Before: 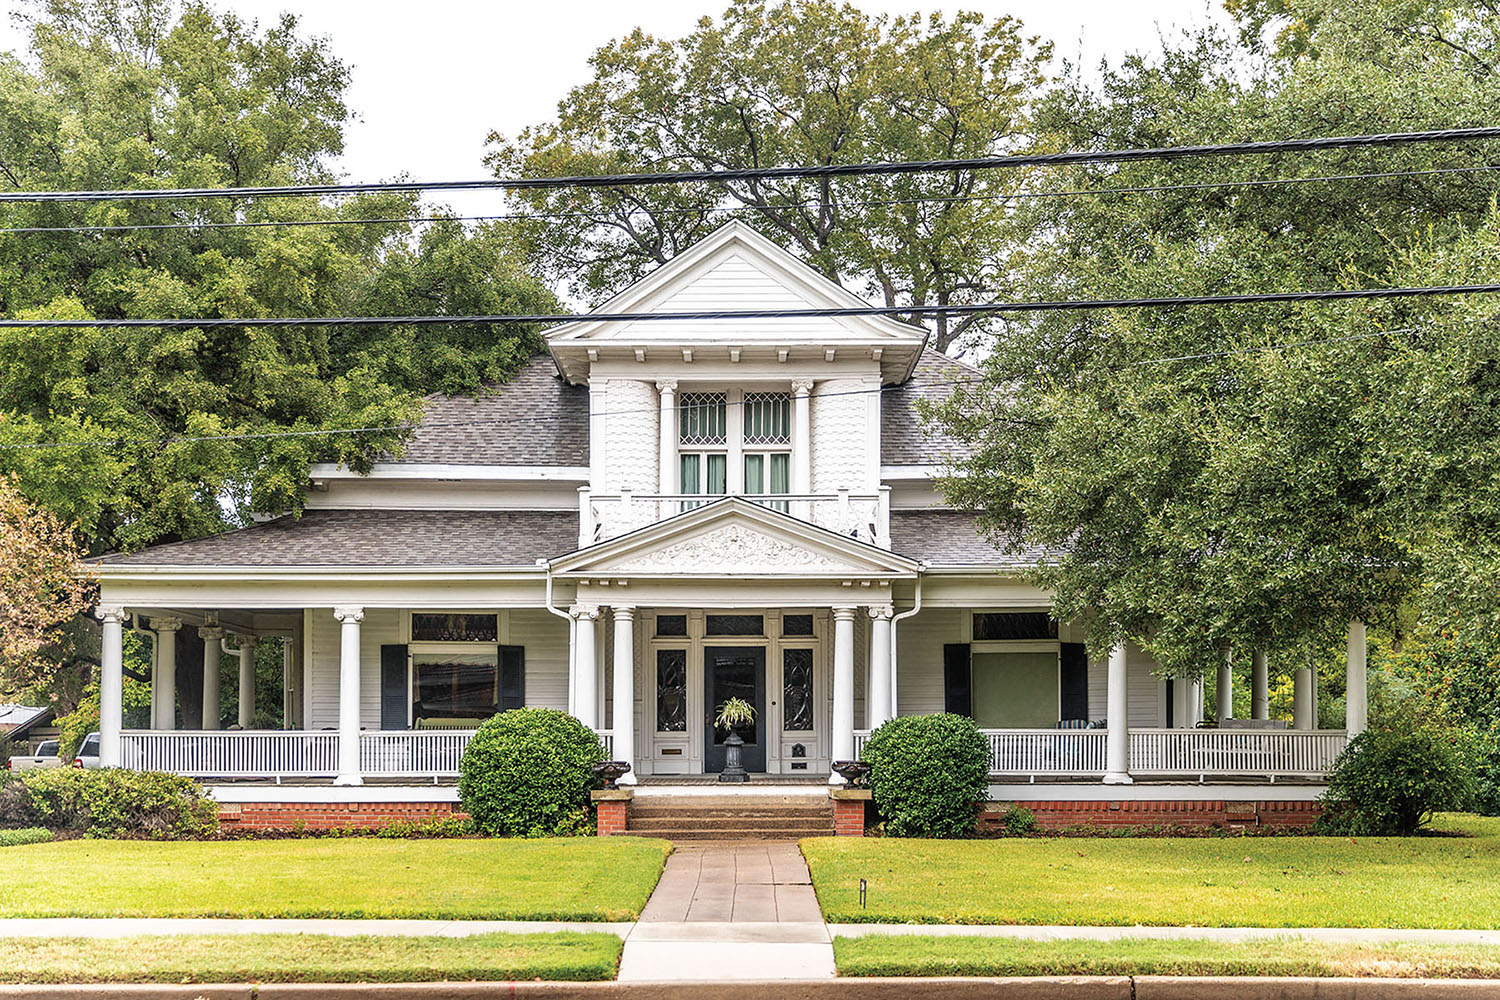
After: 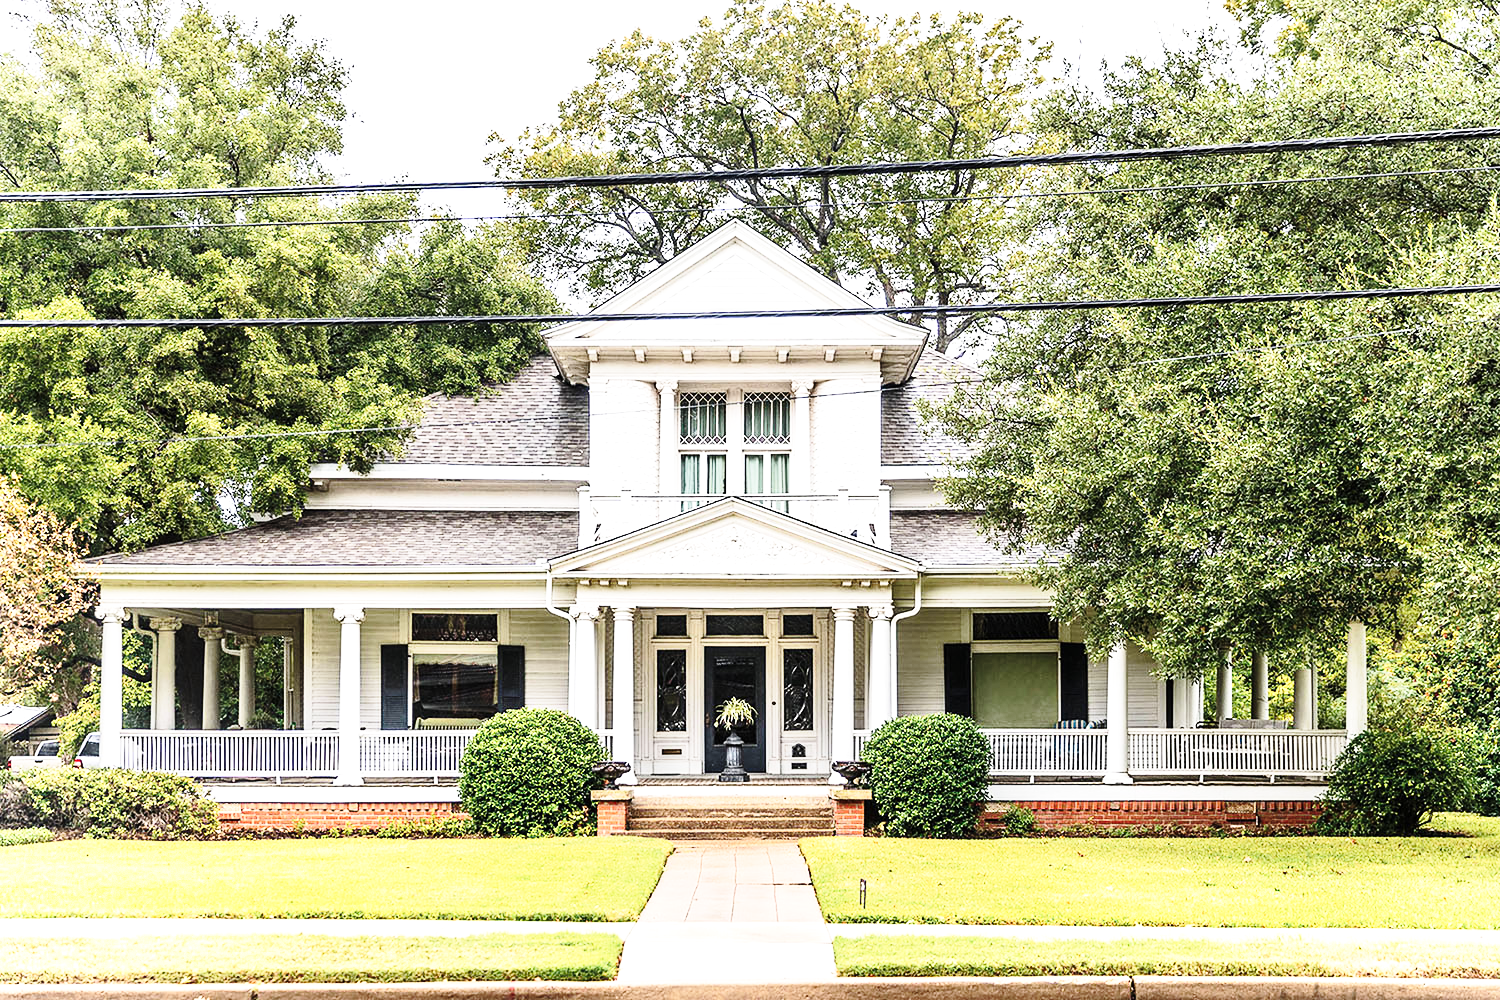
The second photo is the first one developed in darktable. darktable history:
tone equalizer: -8 EV -0.421 EV, -7 EV -0.392 EV, -6 EV -0.301 EV, -5 EV -0.232 EV, -3 EV 0.212 EV, -2 EV 0.333 EV, -1 EV 0.411 EV, +0 EV 0.414 EV, edges refinement/feathering 500, mask exposure compensation -1.57 EV, preserve details no
shadows and highlights: shadows 0.82, highlights 40.63
base curve: curves: ch0 [(0, 0) (0.028, 0.03) (0.121, 0.232) (0.46, 0.748) (0.859, 0.968) (1, 1)], preserve colors none
